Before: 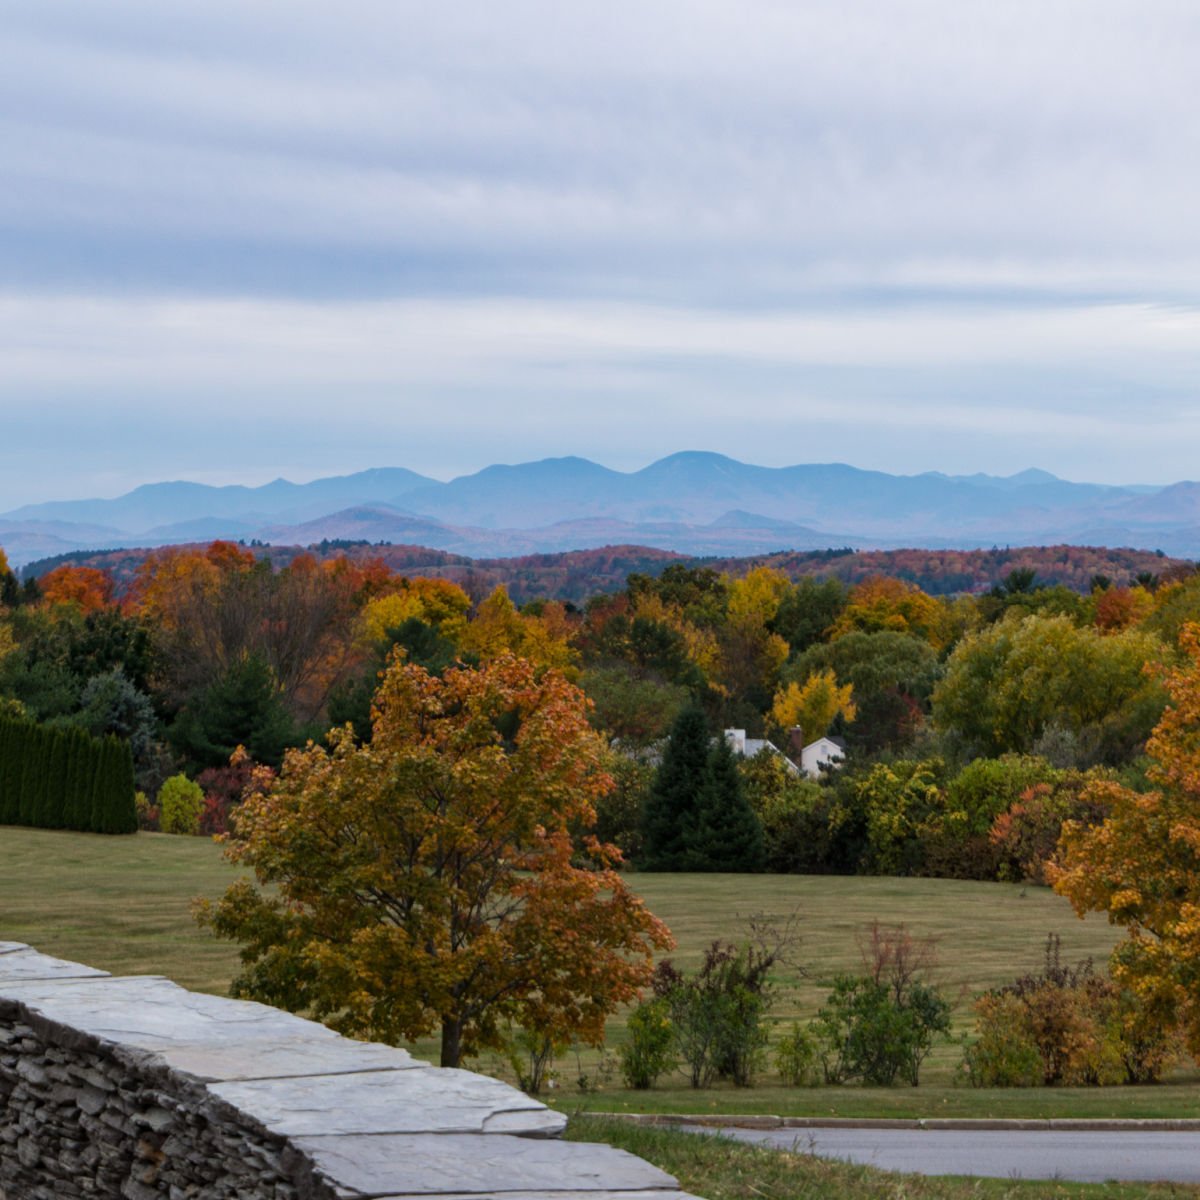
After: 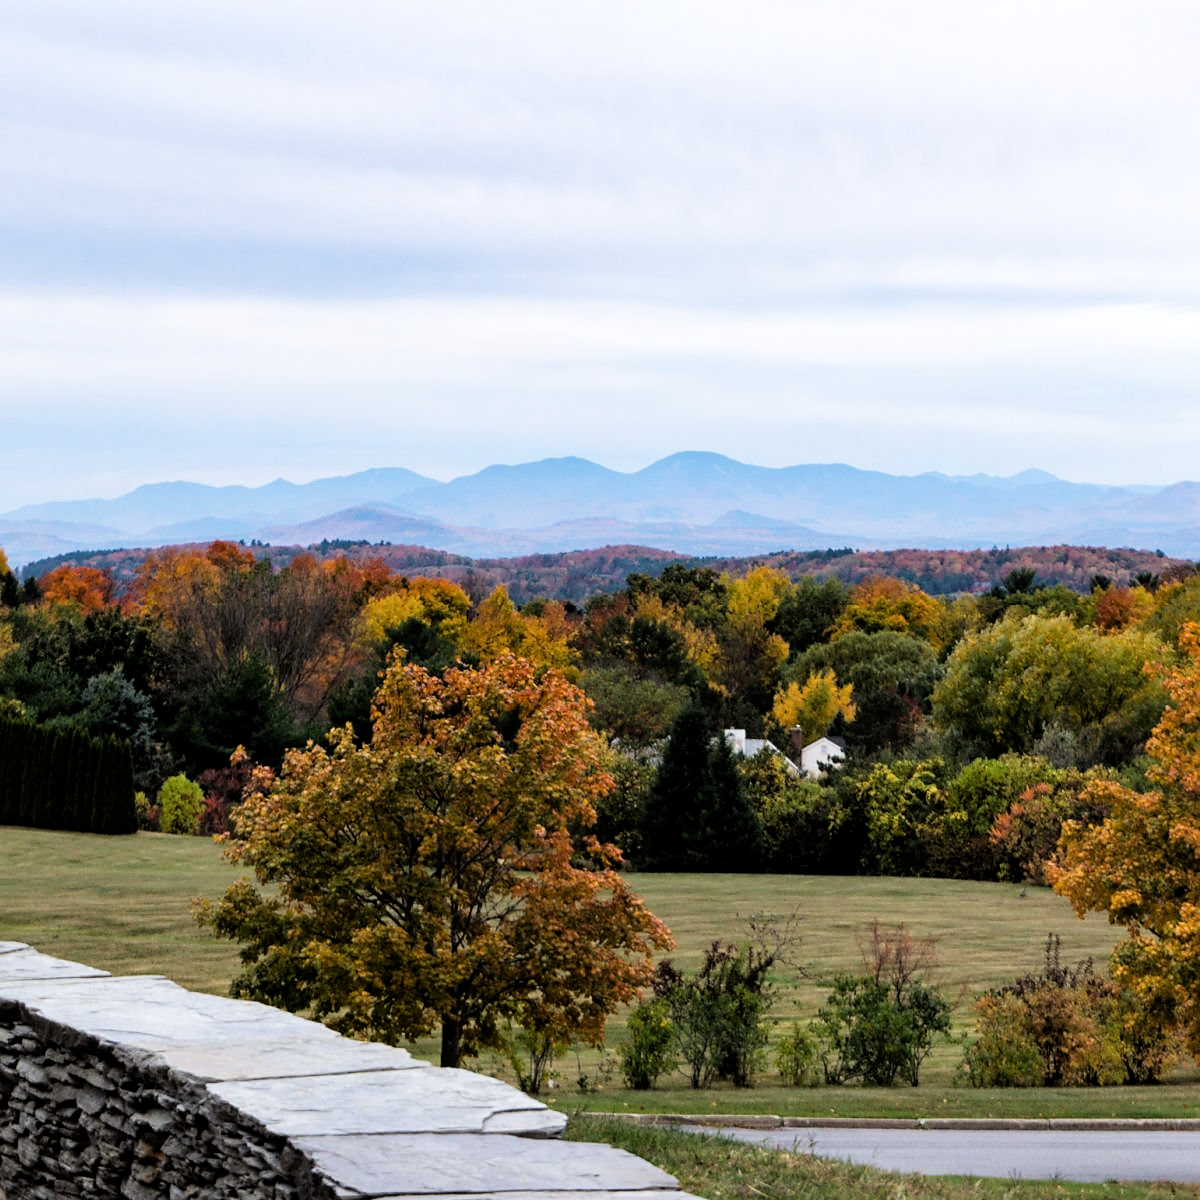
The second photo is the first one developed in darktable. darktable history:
levels: mode automatic, black 0.023%, white 99.97%, levels [0.062, 0.494, 0.925]
sharpen: radius 1.458, amount 0.398, threshold 1.271
filmic rgb: black relative exposure -5 EV, white relative exposure 3.2 EV, hardness 3.42, contrast 1.2, highlights saturation mix -50%
exposure: exposure 0.6 EV, compensate highlight preservation false
